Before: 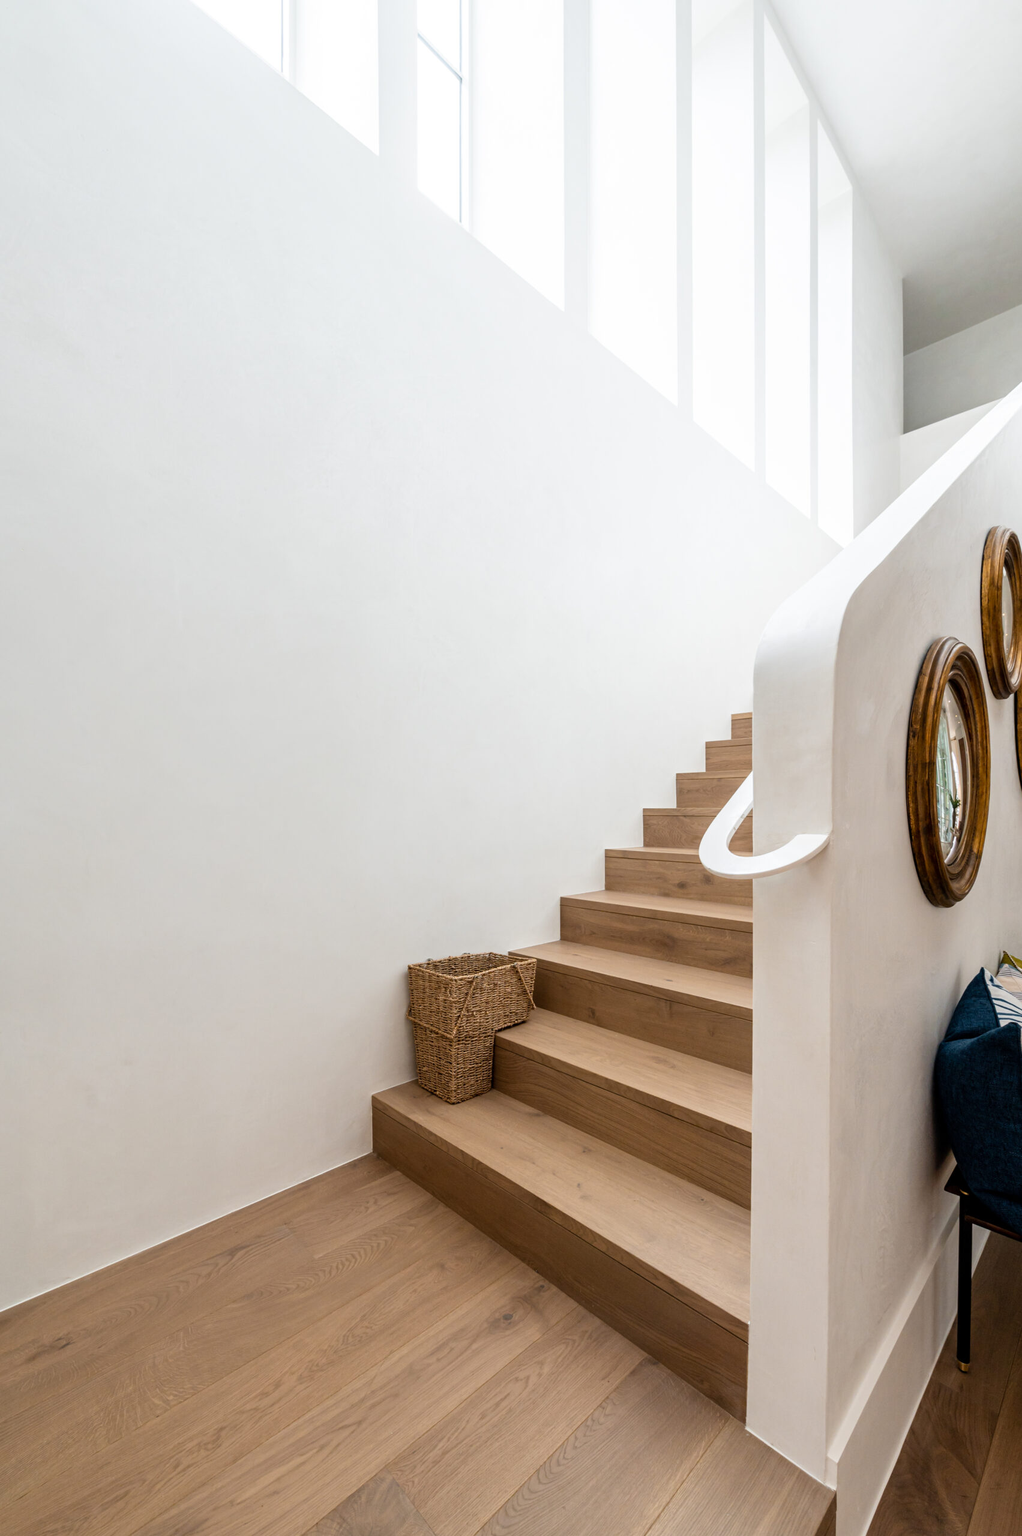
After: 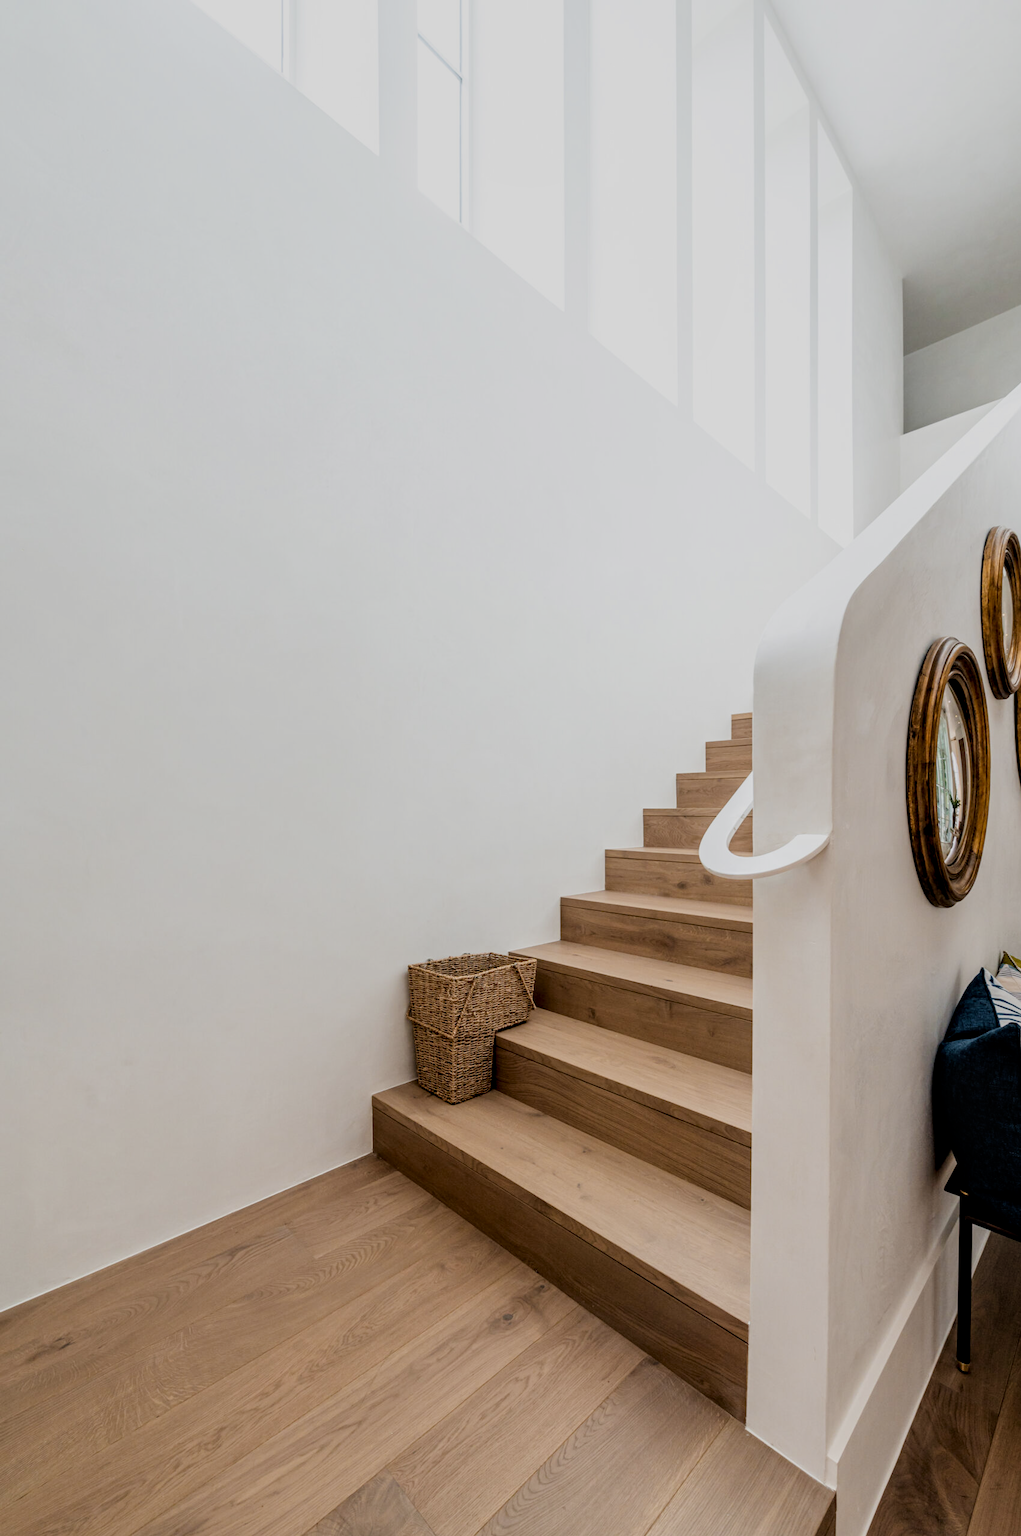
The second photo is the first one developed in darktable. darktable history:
local contrast: detail 130%
filmic rgb: black relative exposure -7.65 EV, white relative exposure 4.56 EV, hardness 3.61
